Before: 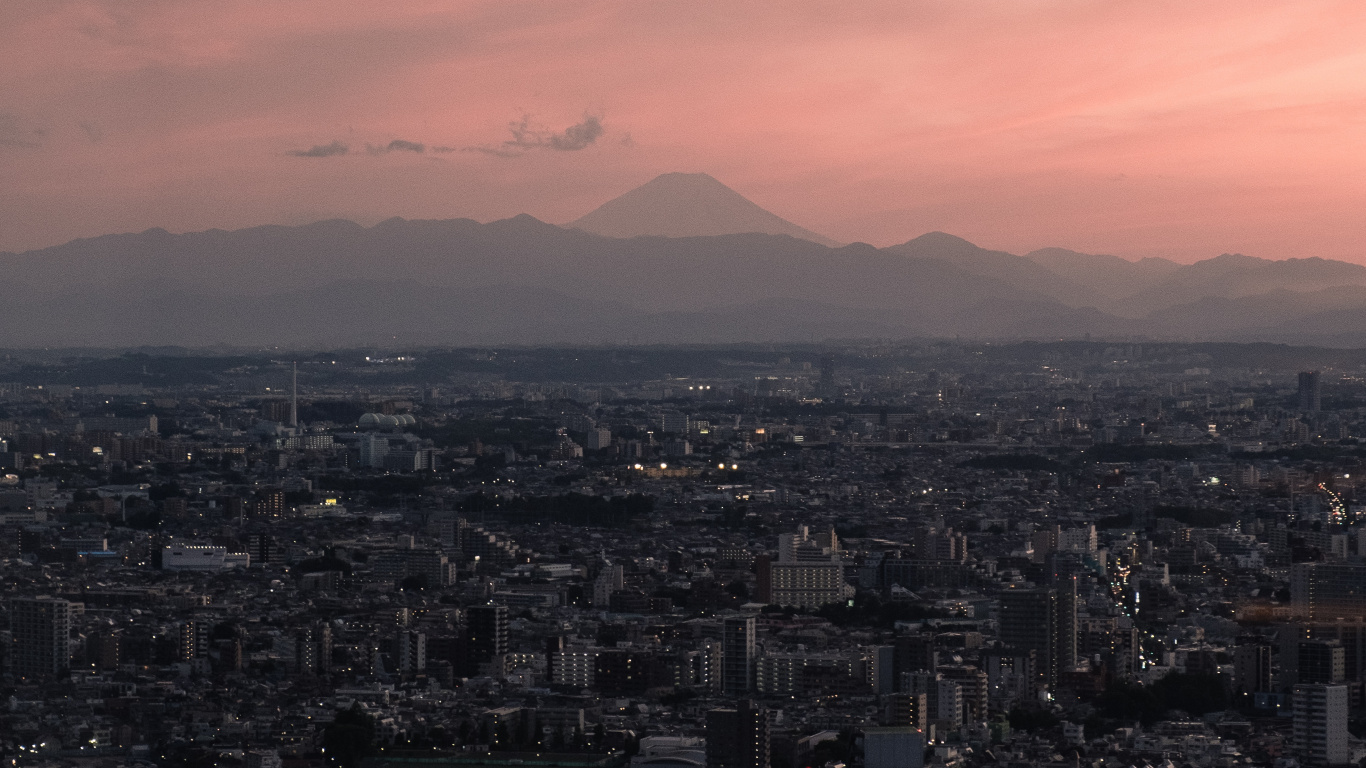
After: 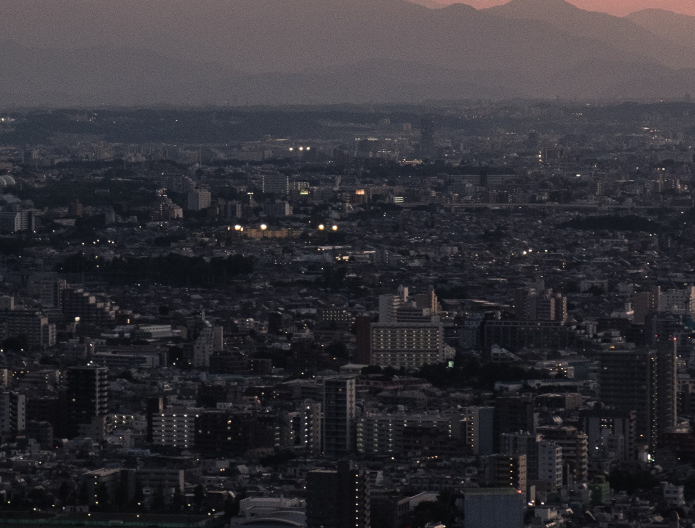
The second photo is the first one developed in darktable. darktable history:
crop and rotate: left 29.292%, top 31.144%, right 19.824%
